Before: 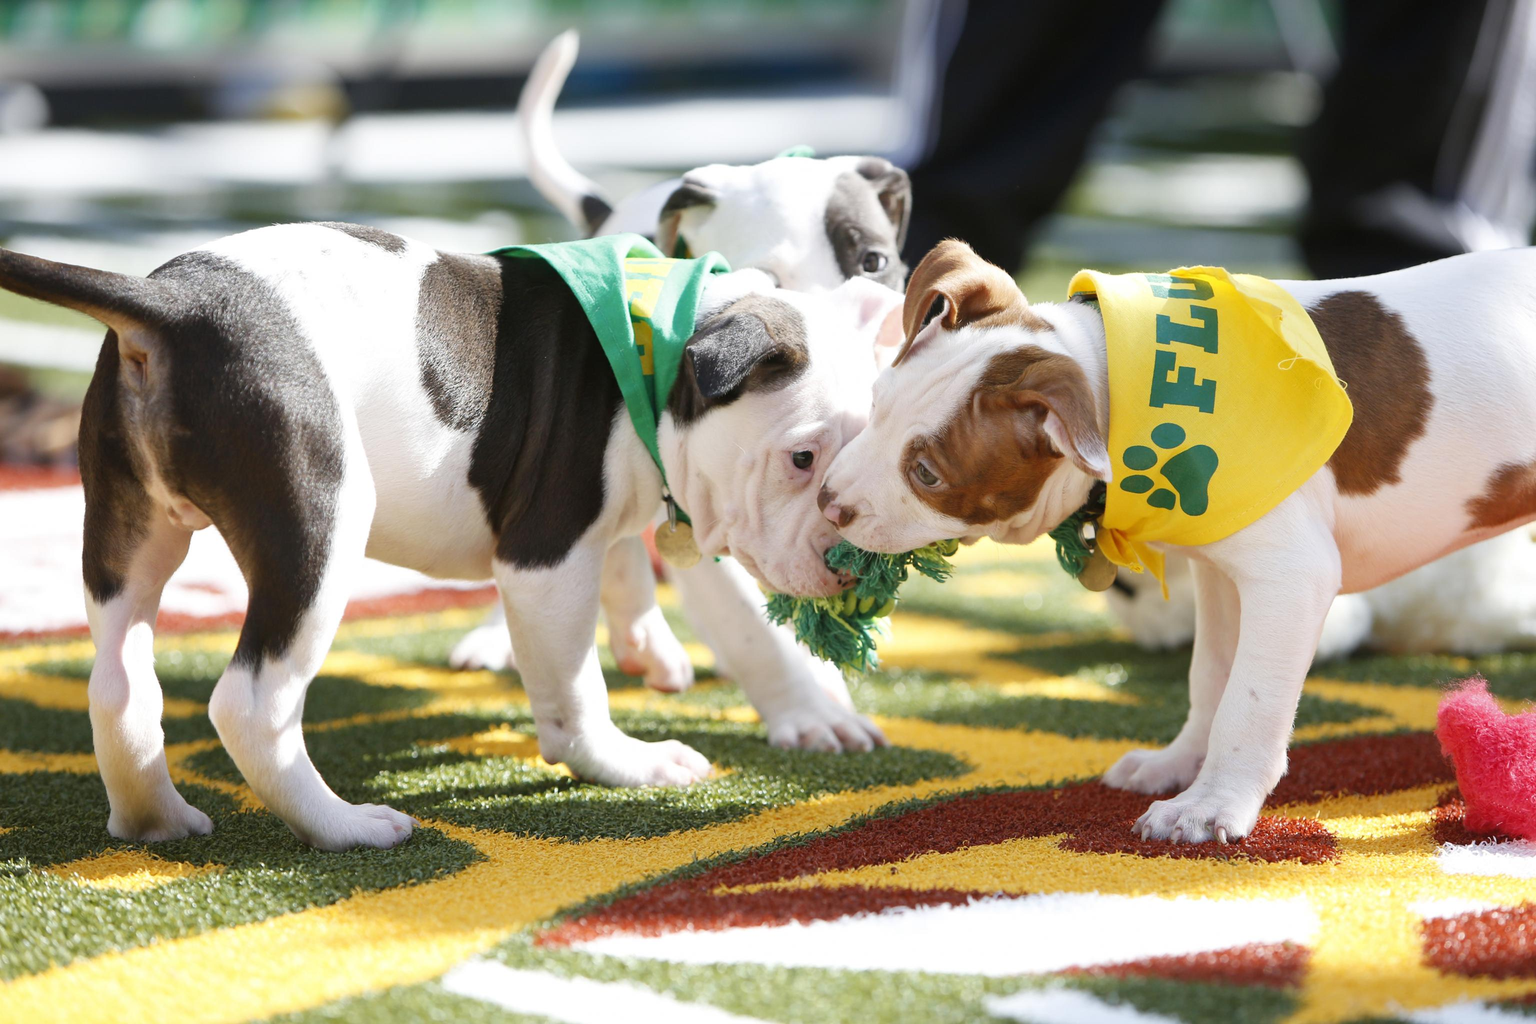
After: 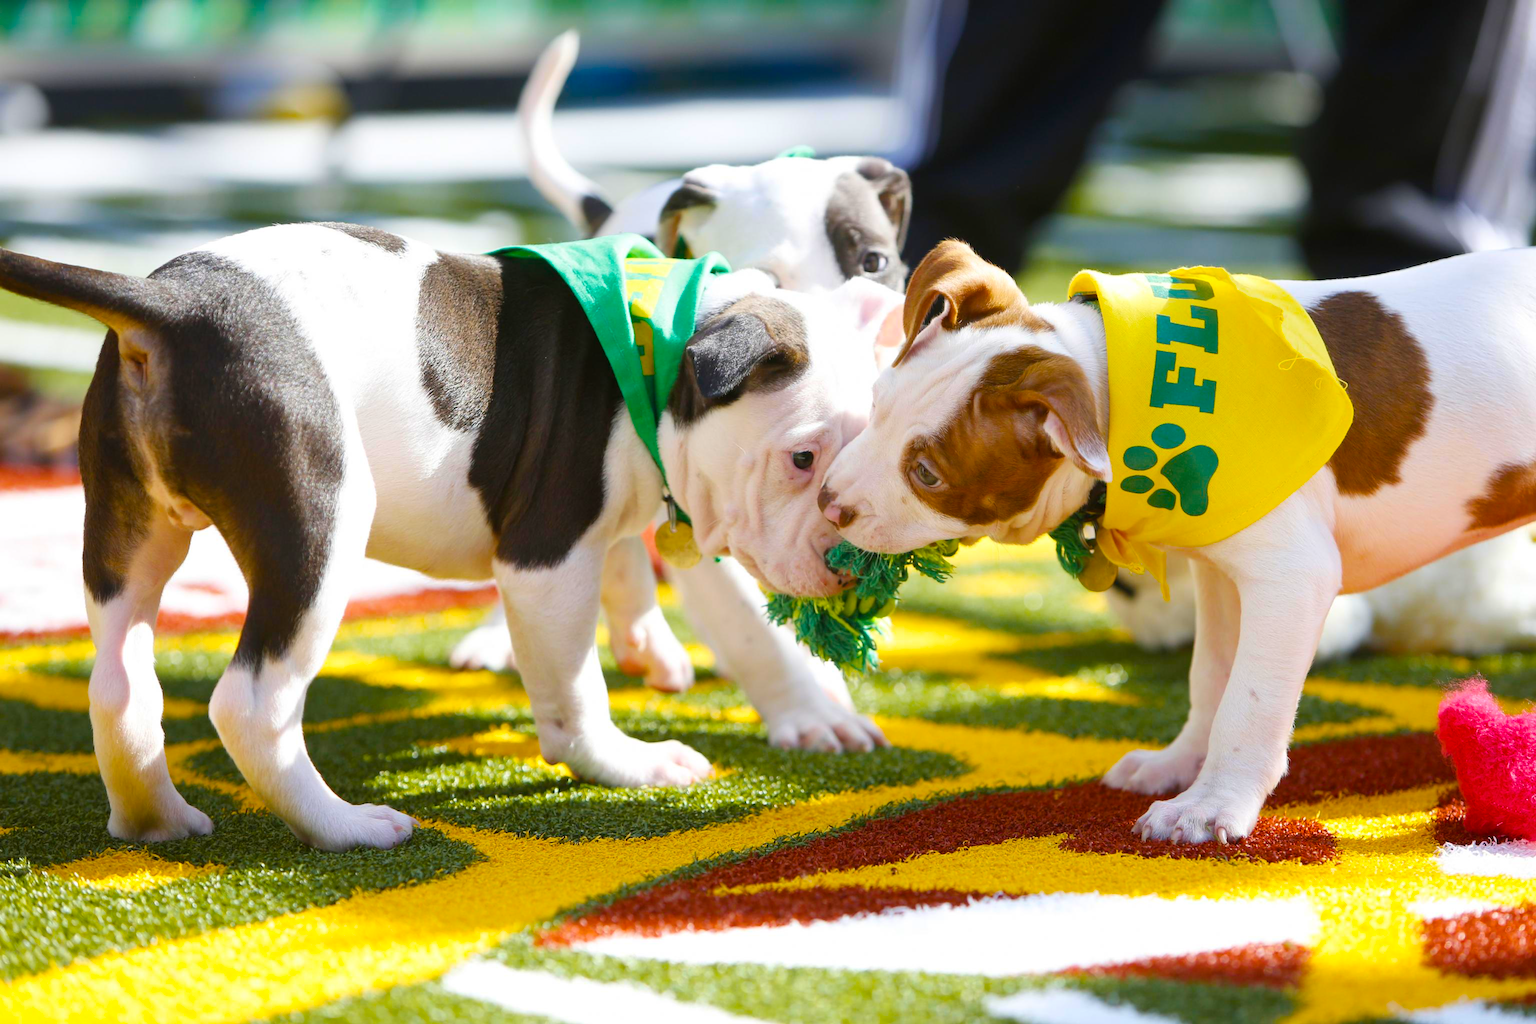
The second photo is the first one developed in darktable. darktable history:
color balance rgb: power › hue 172.42°, linear chroma grading › global chroma 5.922%, perceptual saturation grading › global saturation 19.947%, global vibrance 50.817%
